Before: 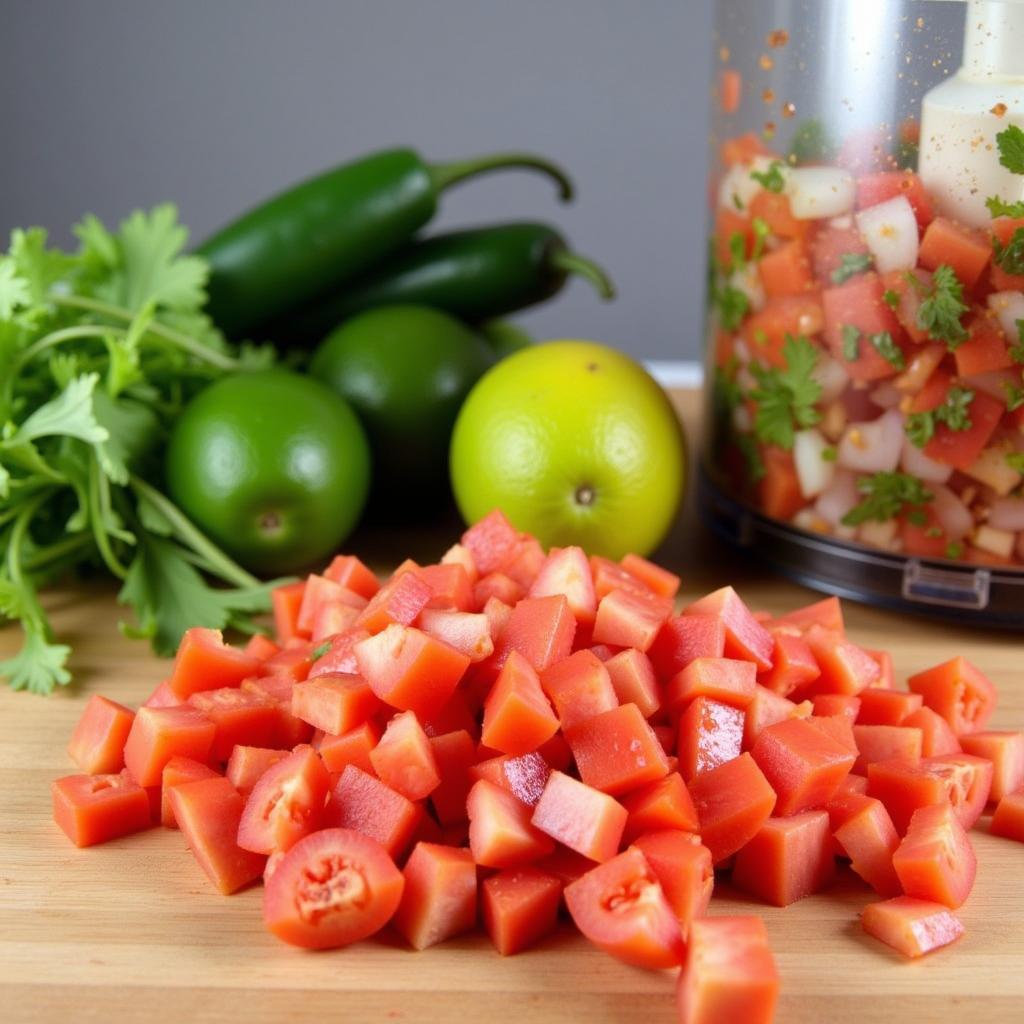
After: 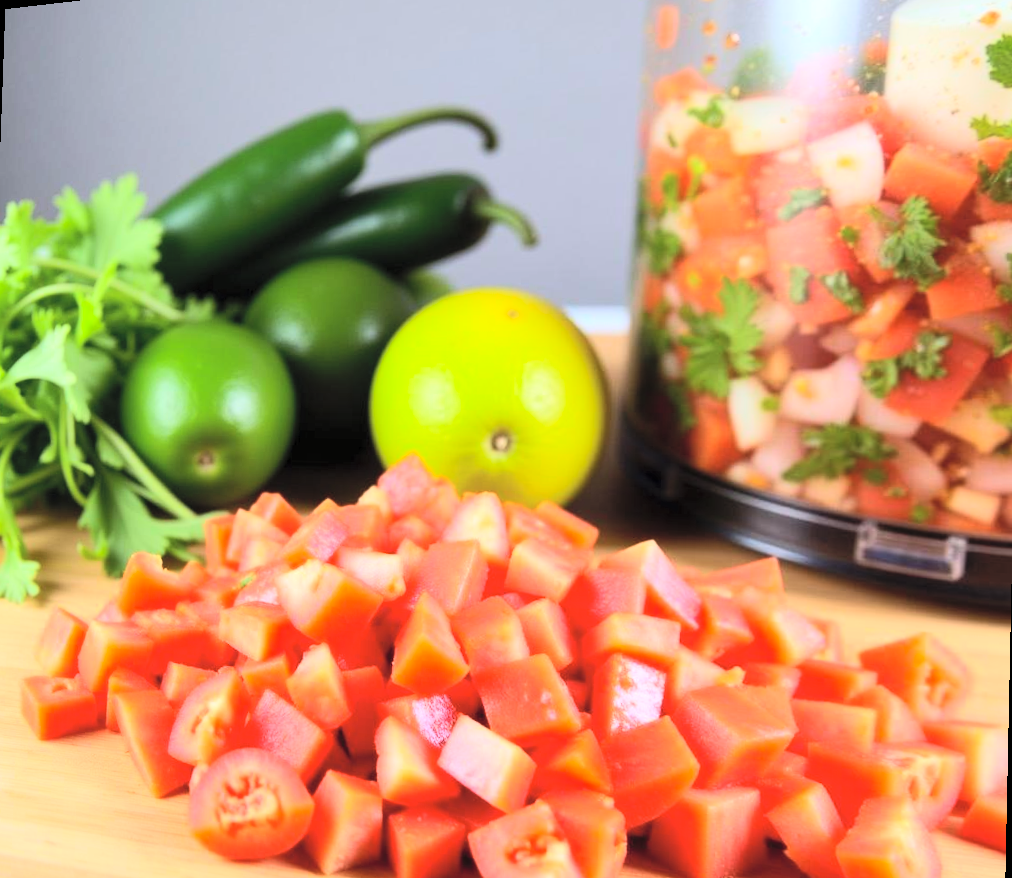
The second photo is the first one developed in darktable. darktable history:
rotate and perspective: rotation 1.69°, lens shift (vertical) -0.023, lens shift (horizontal) -0.291, crop left 0.025, crop right 0.988, crop top 0.092, crop bottom 0.842
contrast brightness saturation: contrast 0.2, brightness 0.16, saturation 0.22
tone equalizer: -8 EV -0.75 EV, -7 EV -0.7 EV, -6 EV -0.6 EV, -5 EV -0.4 EV, -3 EV 0.4 EV, -2 EV 0.6 EV, -1 EV 0.7 EV, +0 EV 0.75 EV, edges refinement/feathering 500, mask exposure compensation -1.57 EV, preserve details no
global tonemap: drago (0.7, 100)
